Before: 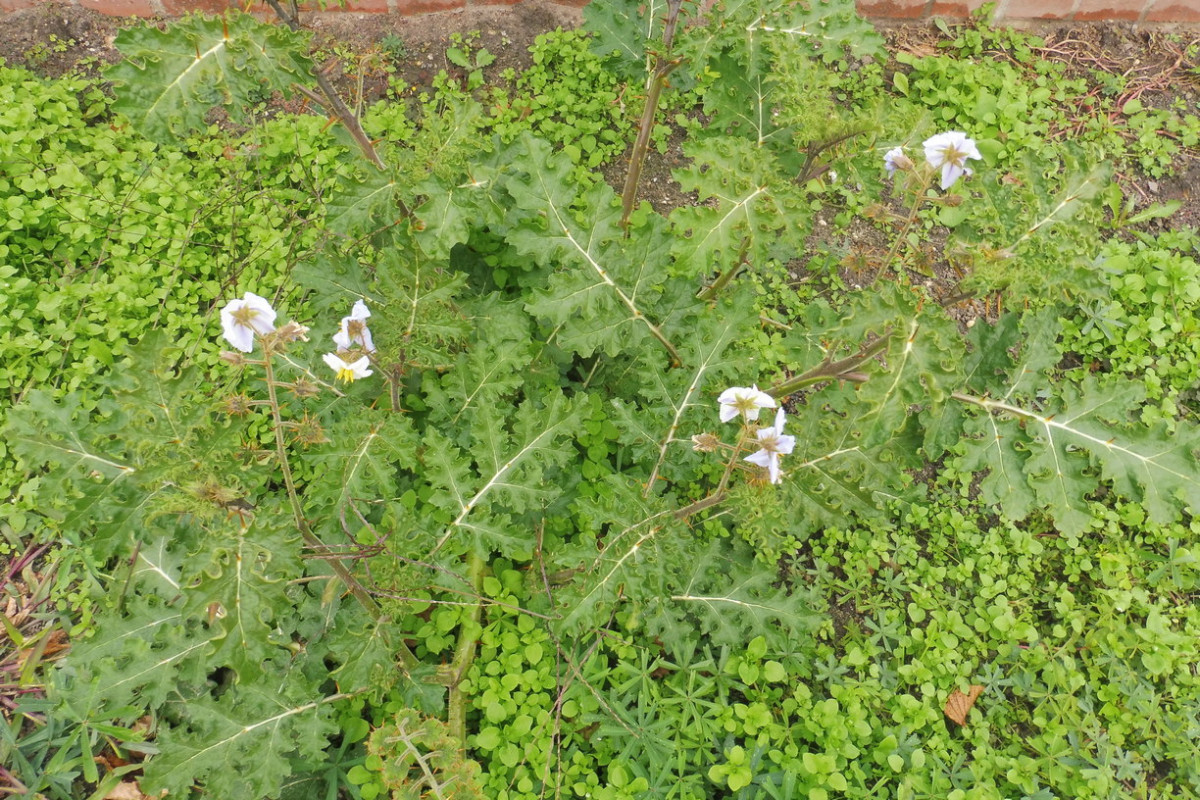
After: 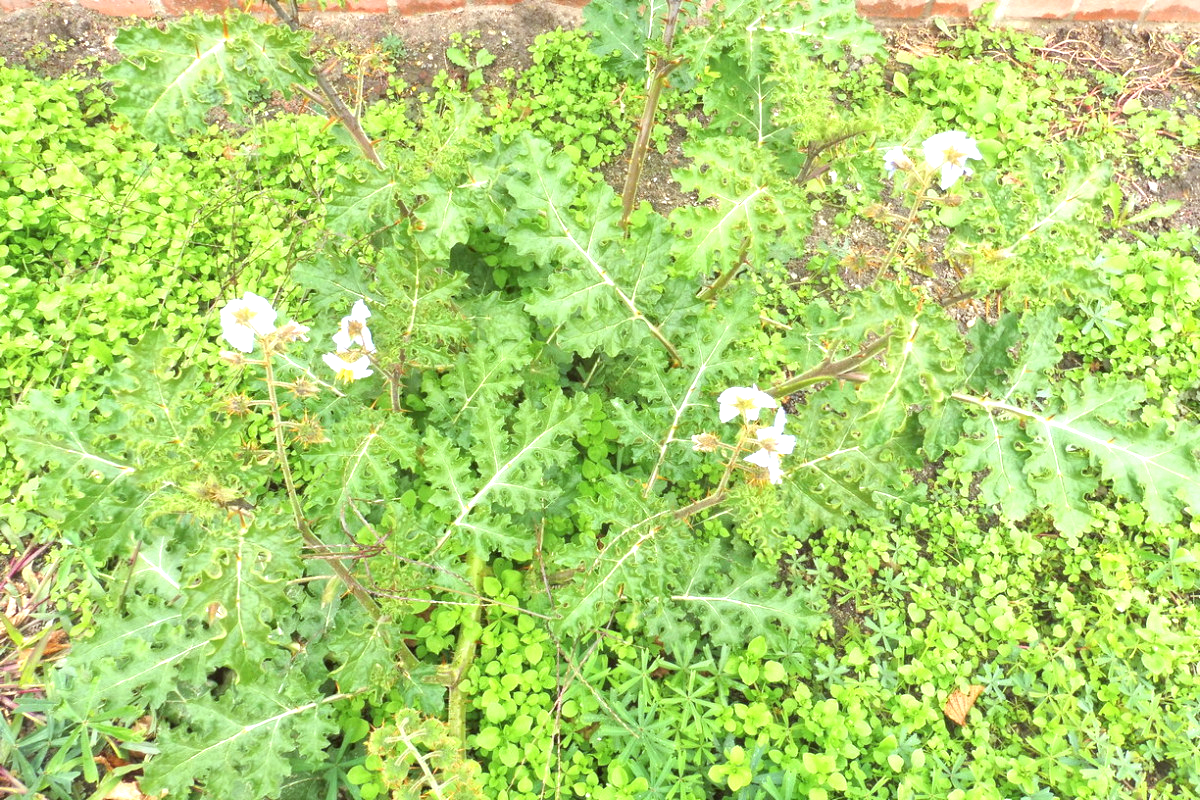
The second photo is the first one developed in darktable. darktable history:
exposure: exposure 1.15 EV, compensate highlight preservation false
color correction: highlights a* -4.98, highlights b* -3.76, shadows a* 3.83, shadows b* 4.08
